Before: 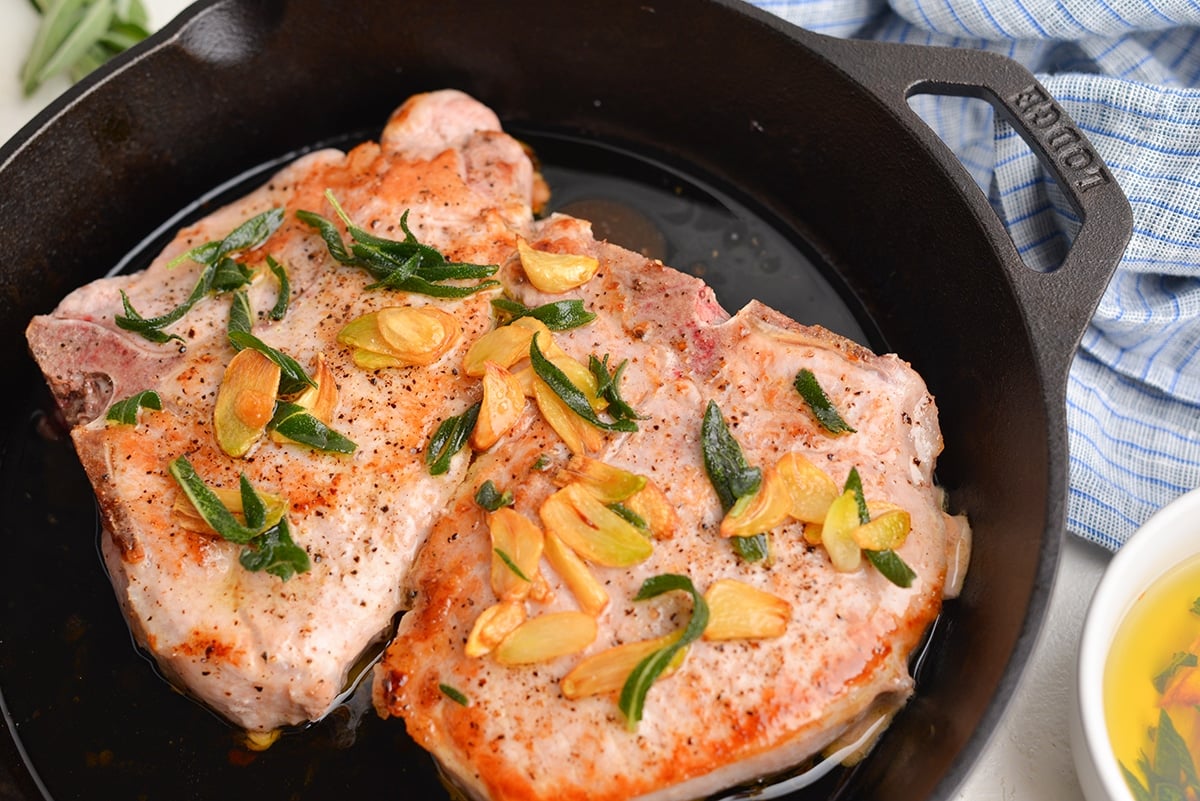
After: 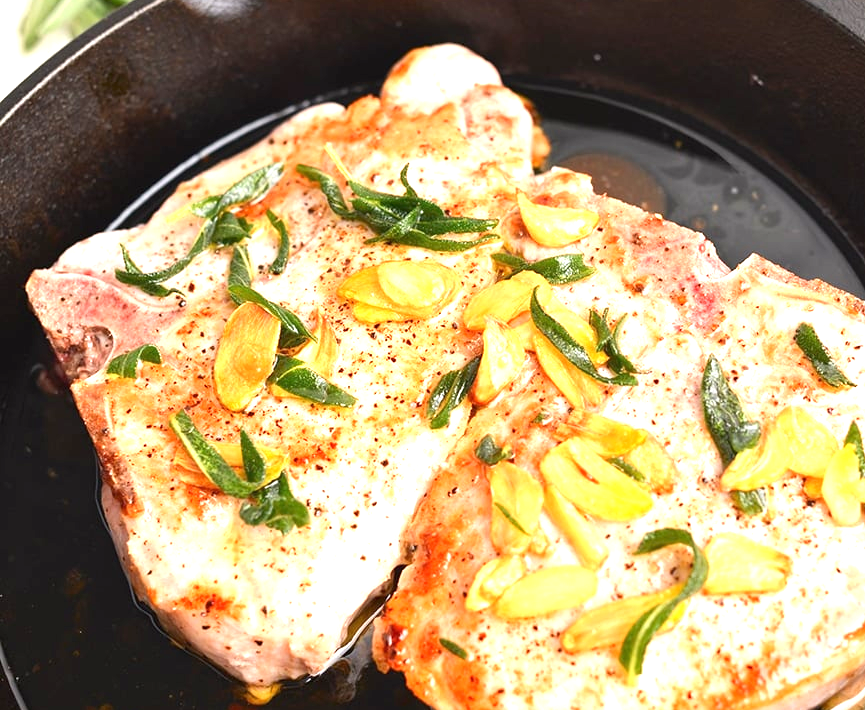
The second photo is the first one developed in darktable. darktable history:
exposure: black level correction 0, exposure 1.379 EV, compensate highlight preservation false
crop: top 5.749%, right 27.839%, bottom 5.514%
